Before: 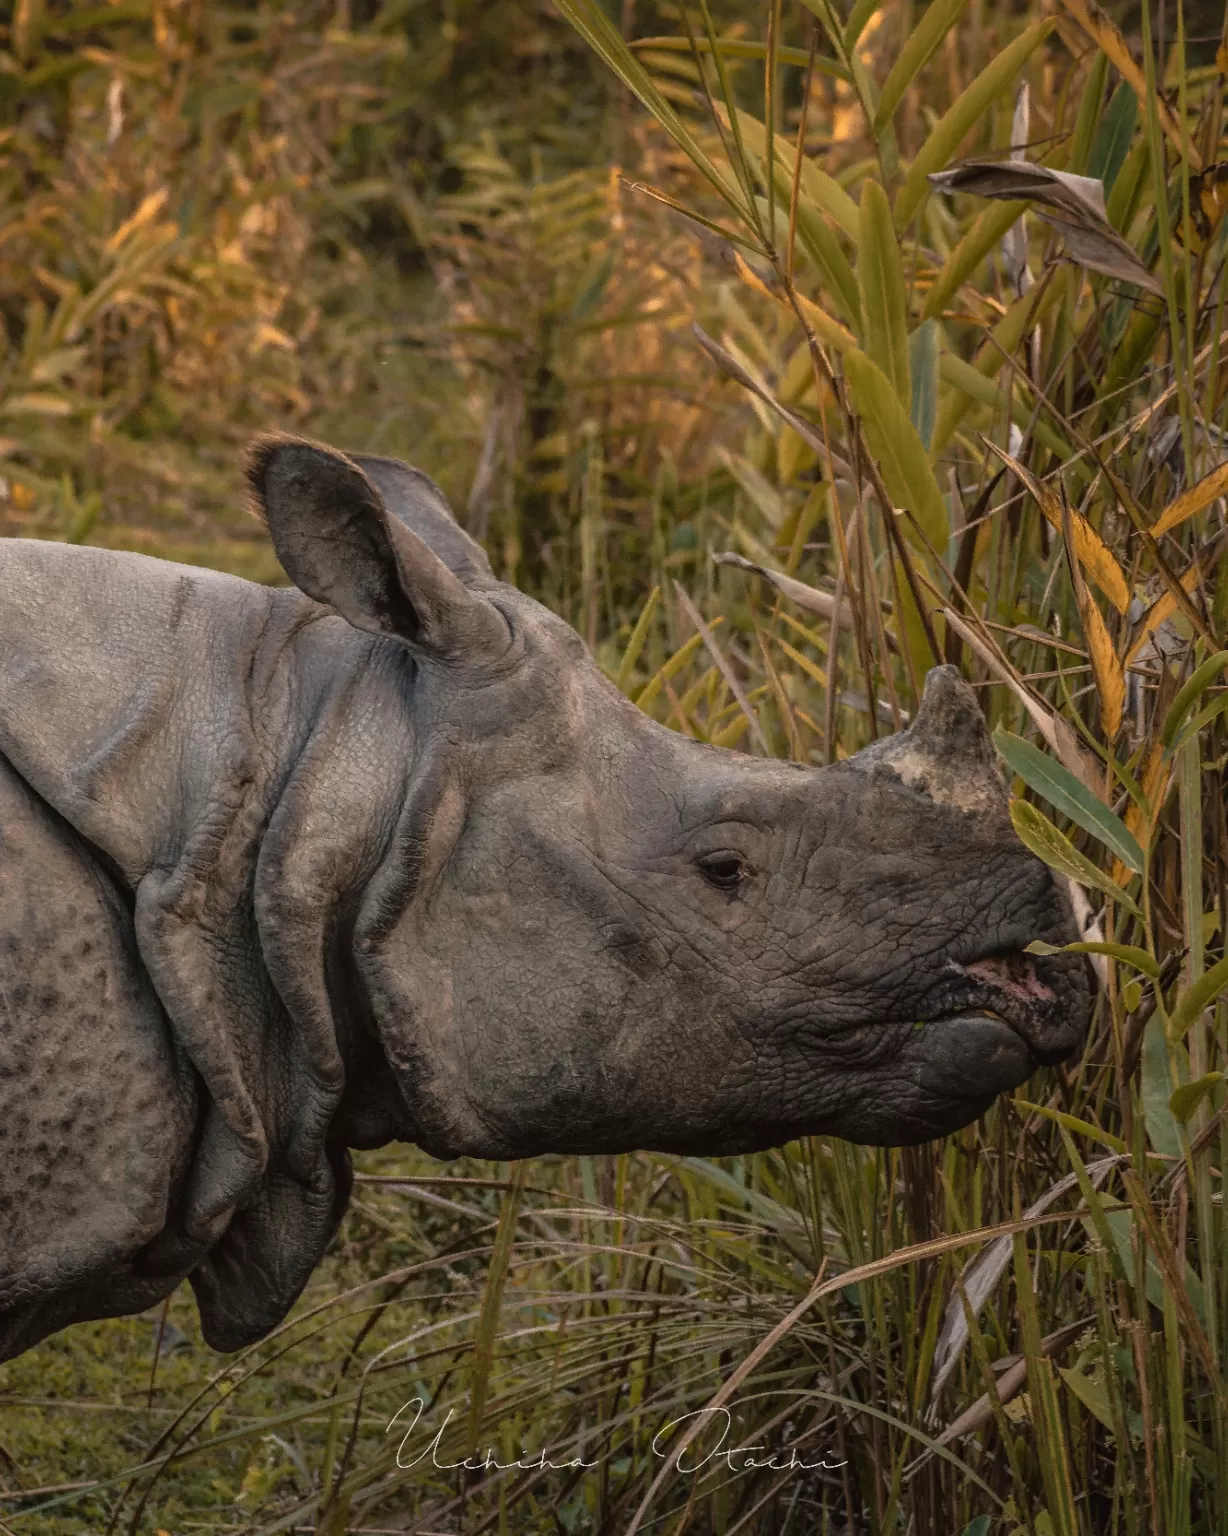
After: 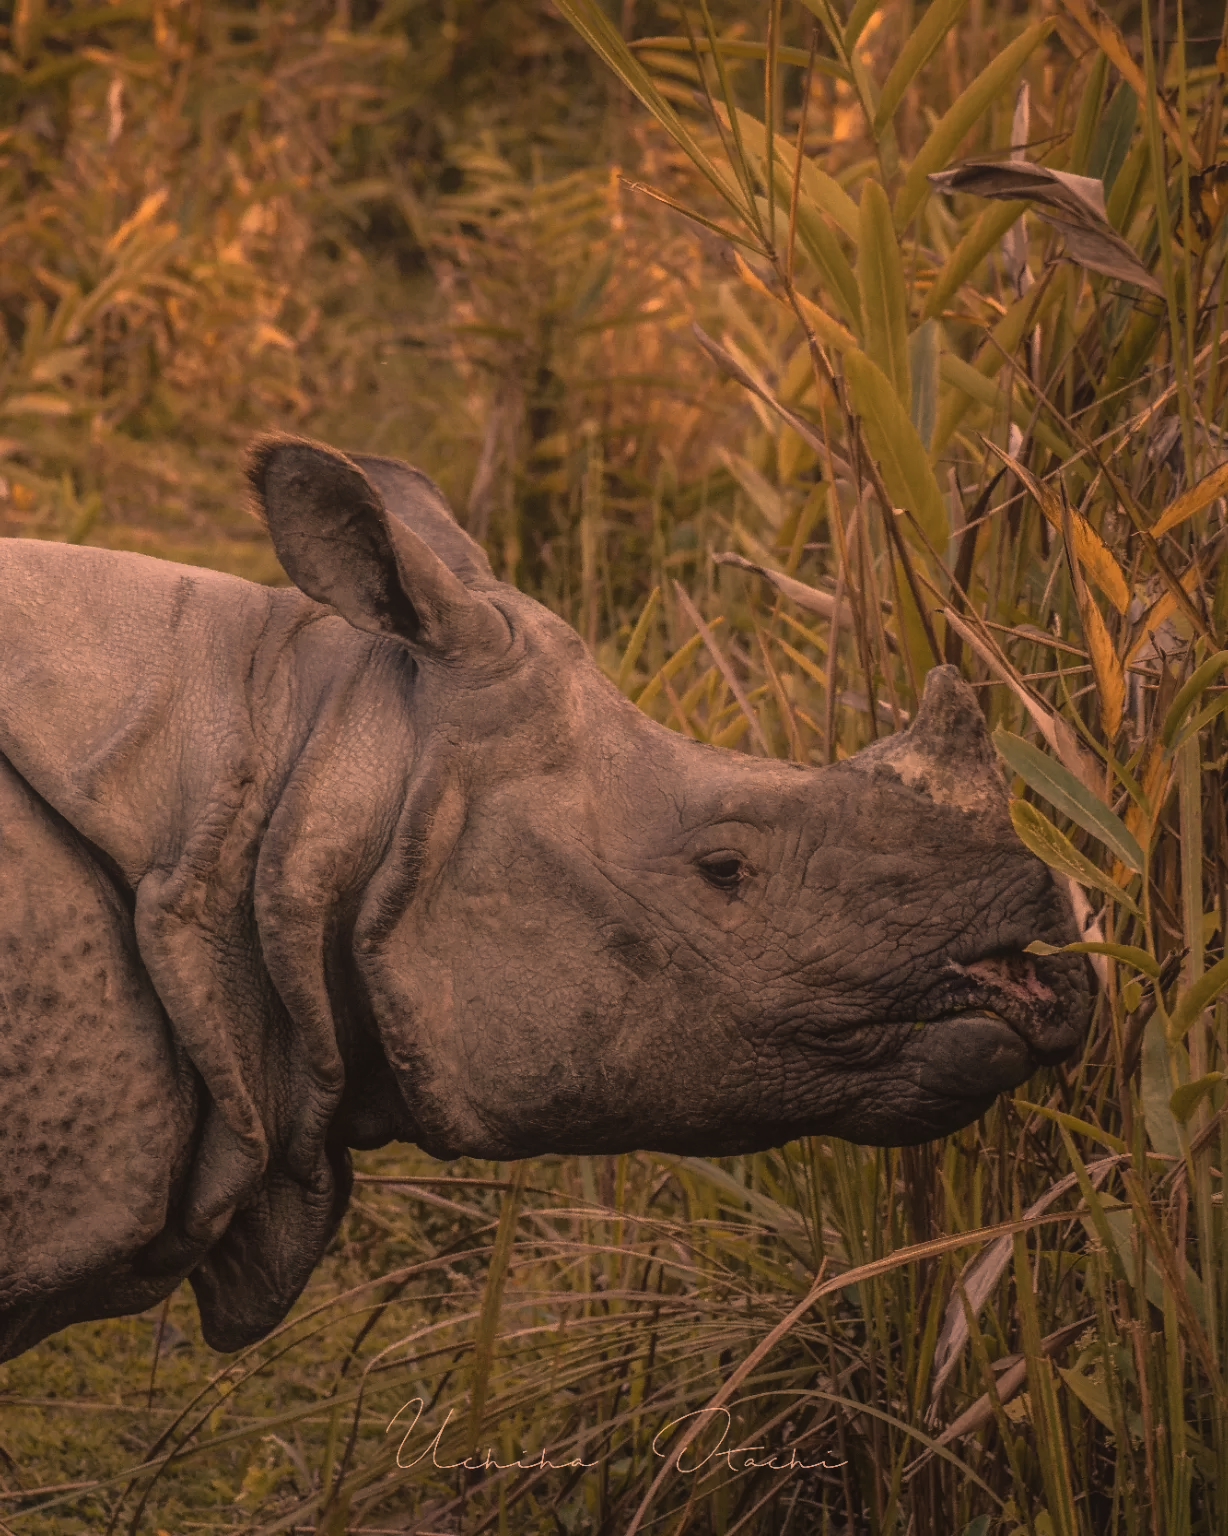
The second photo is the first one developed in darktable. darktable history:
color correction: highlights a* 39.68, highlights b* 39.96, saturation 0.688
contrast equalizer: octaves 7, y [[0.46, 0.454, 0.451, 0.451, 0.455, 0.46], [0.5 ×6], [0.5 ×6], [0 ×6], [0 ×6]]
